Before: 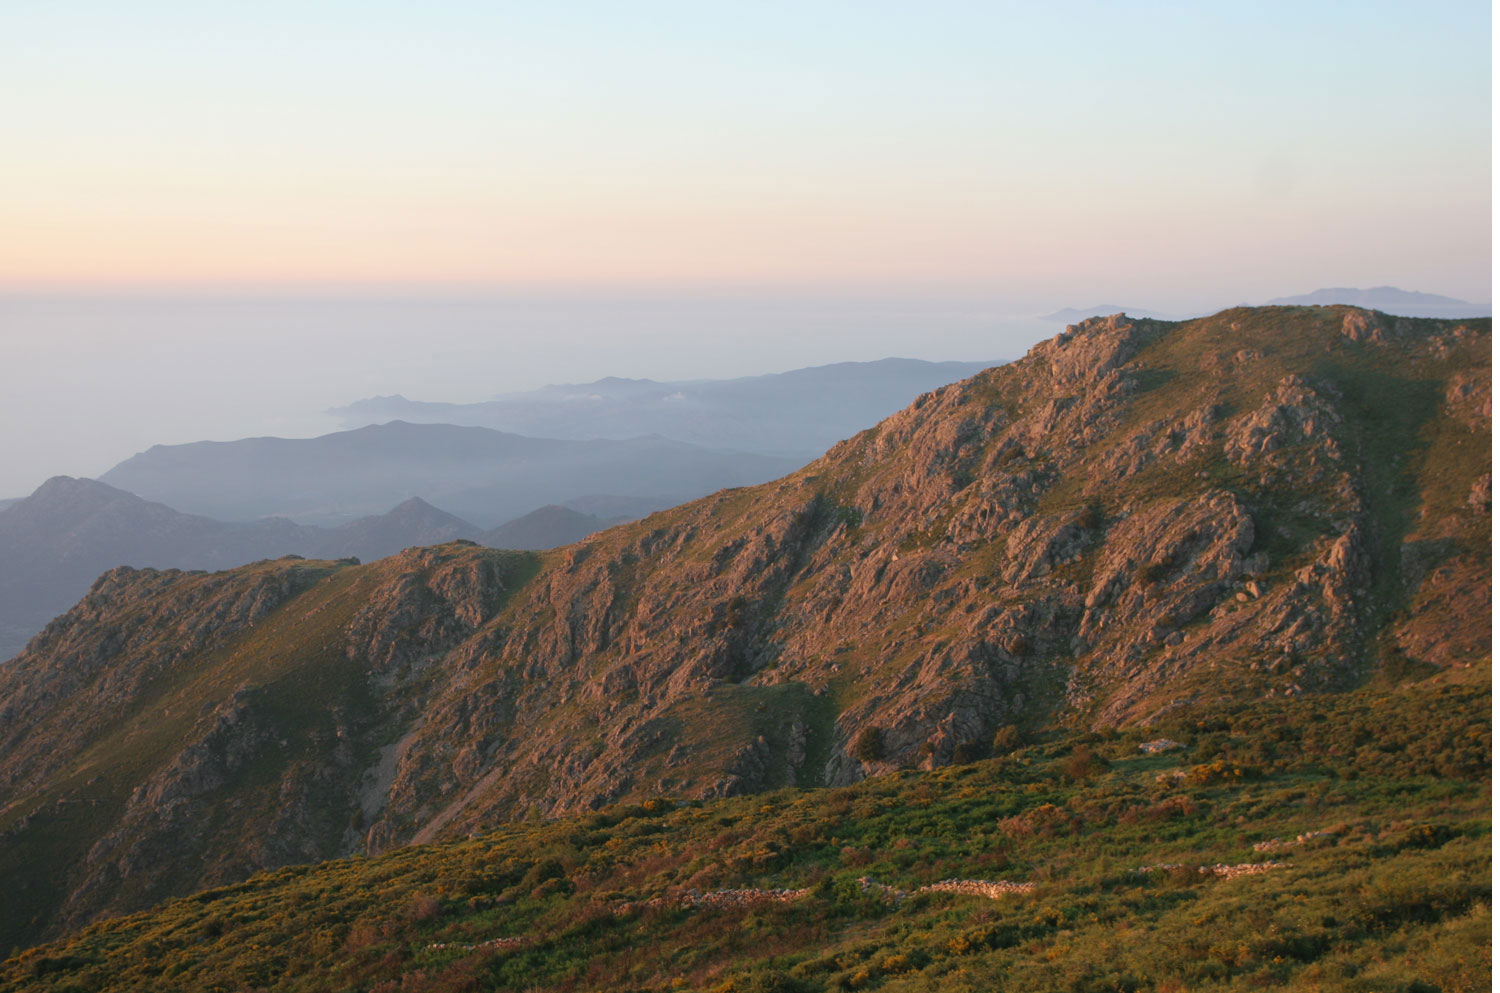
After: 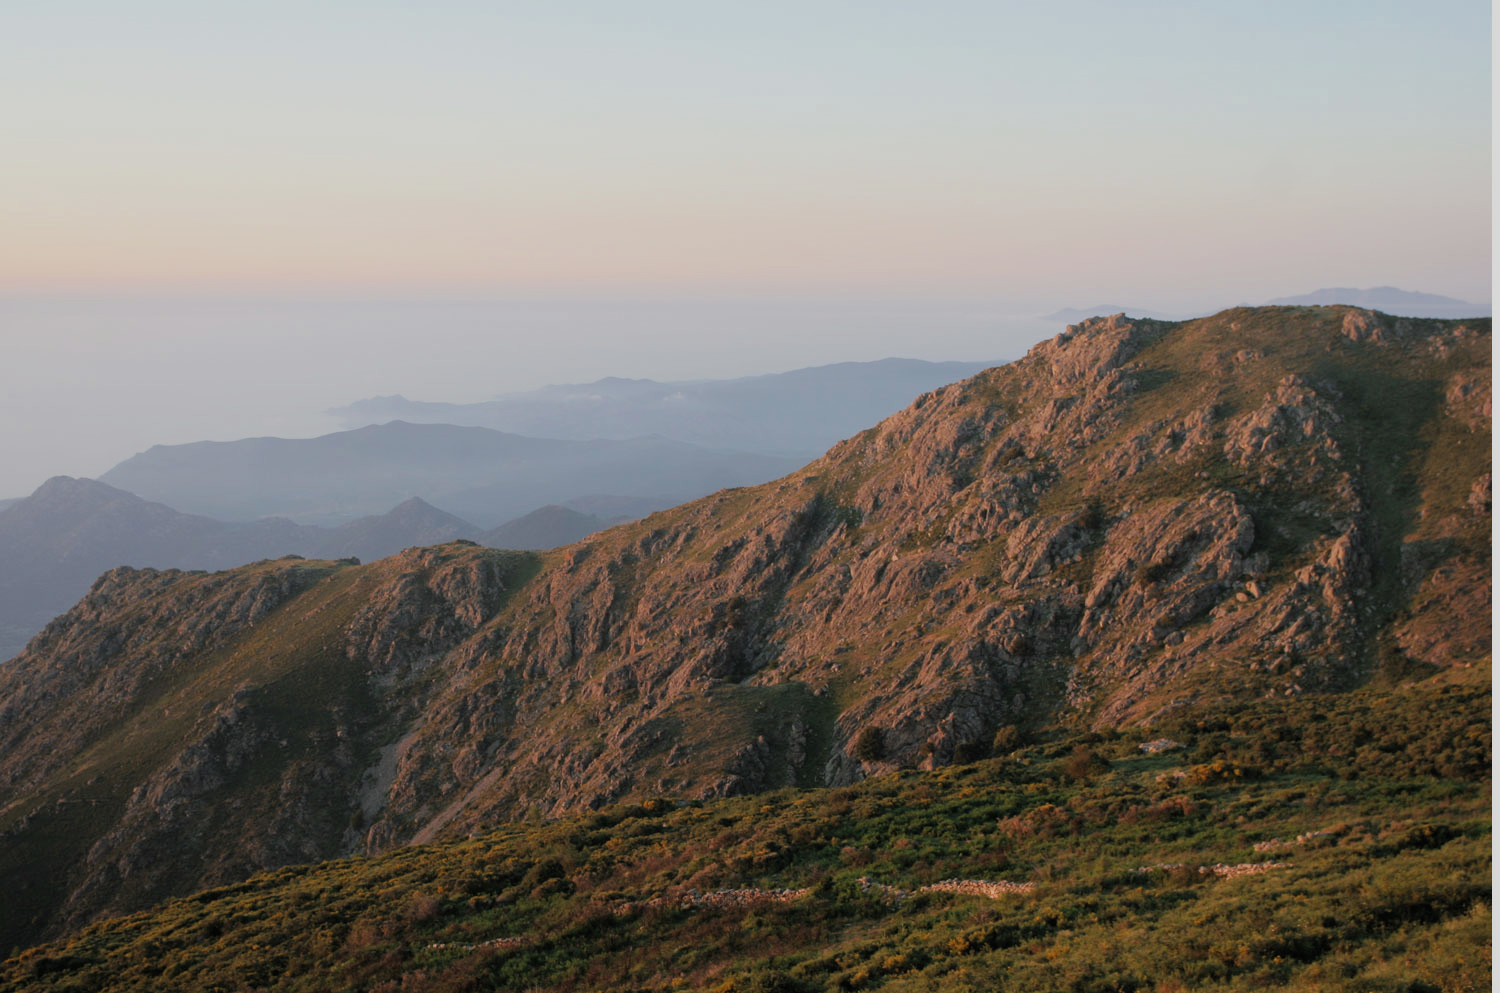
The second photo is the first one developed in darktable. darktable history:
filmic rgb: black relative exposure -7.65 EV, white relative exposure 4.56 EV, hardness 3.61, contrast 1.059, add noise in highlights 0.001, preserve chrominance max RGB, color science v3 (2019), use custom middle-gray values true, contrast in highlights soft
